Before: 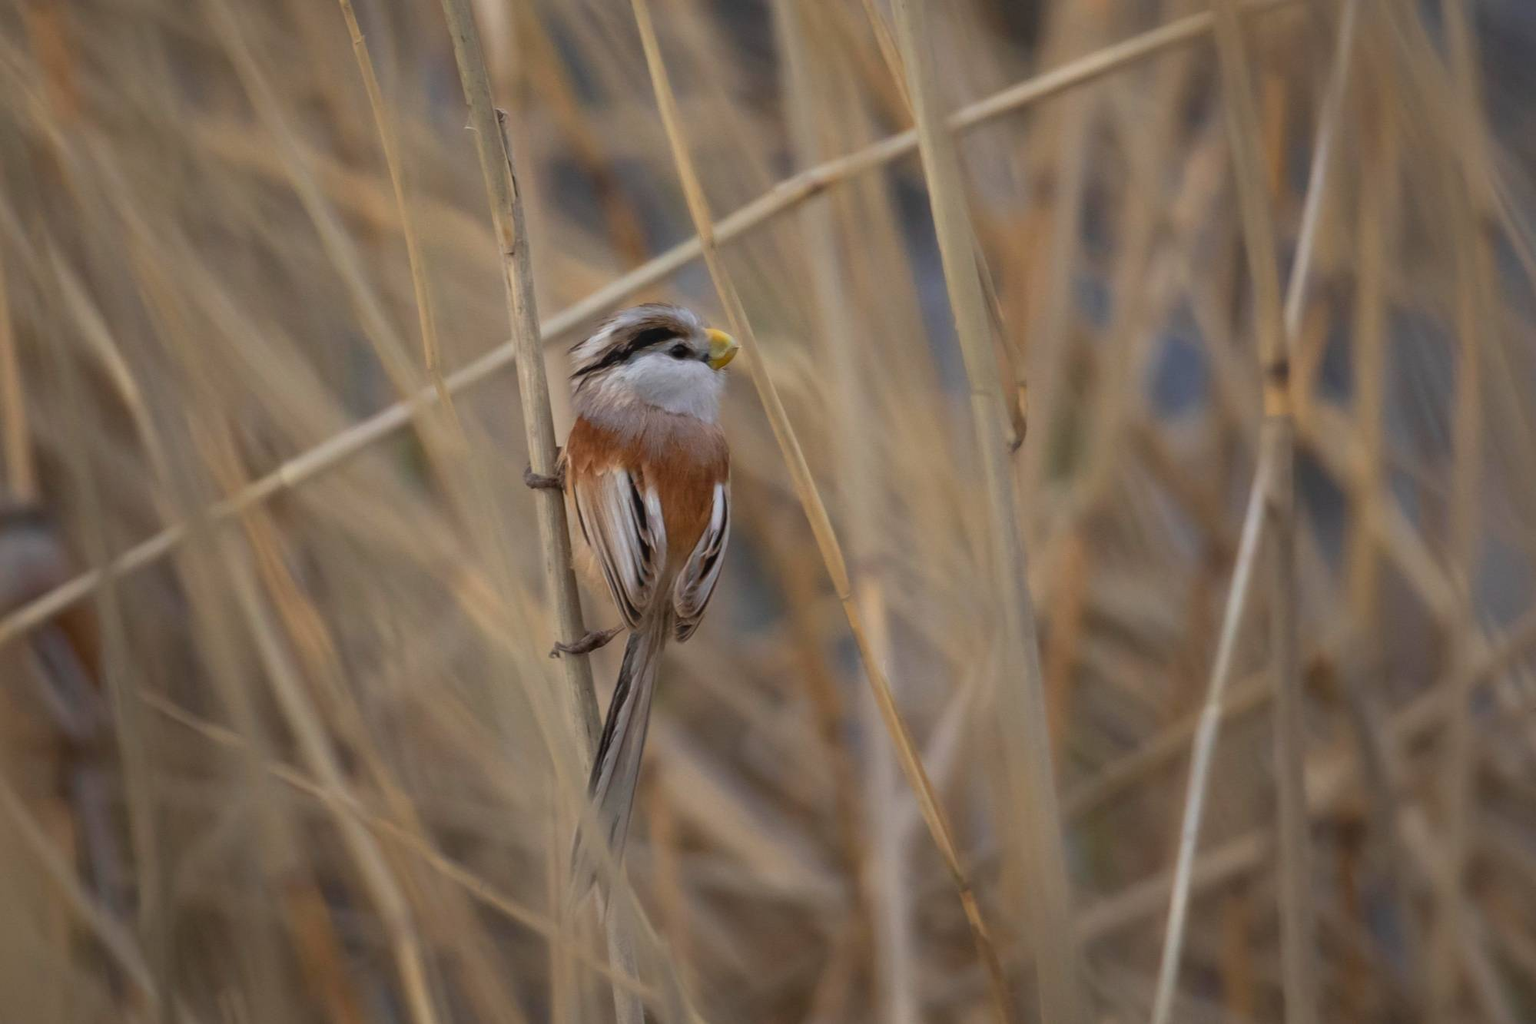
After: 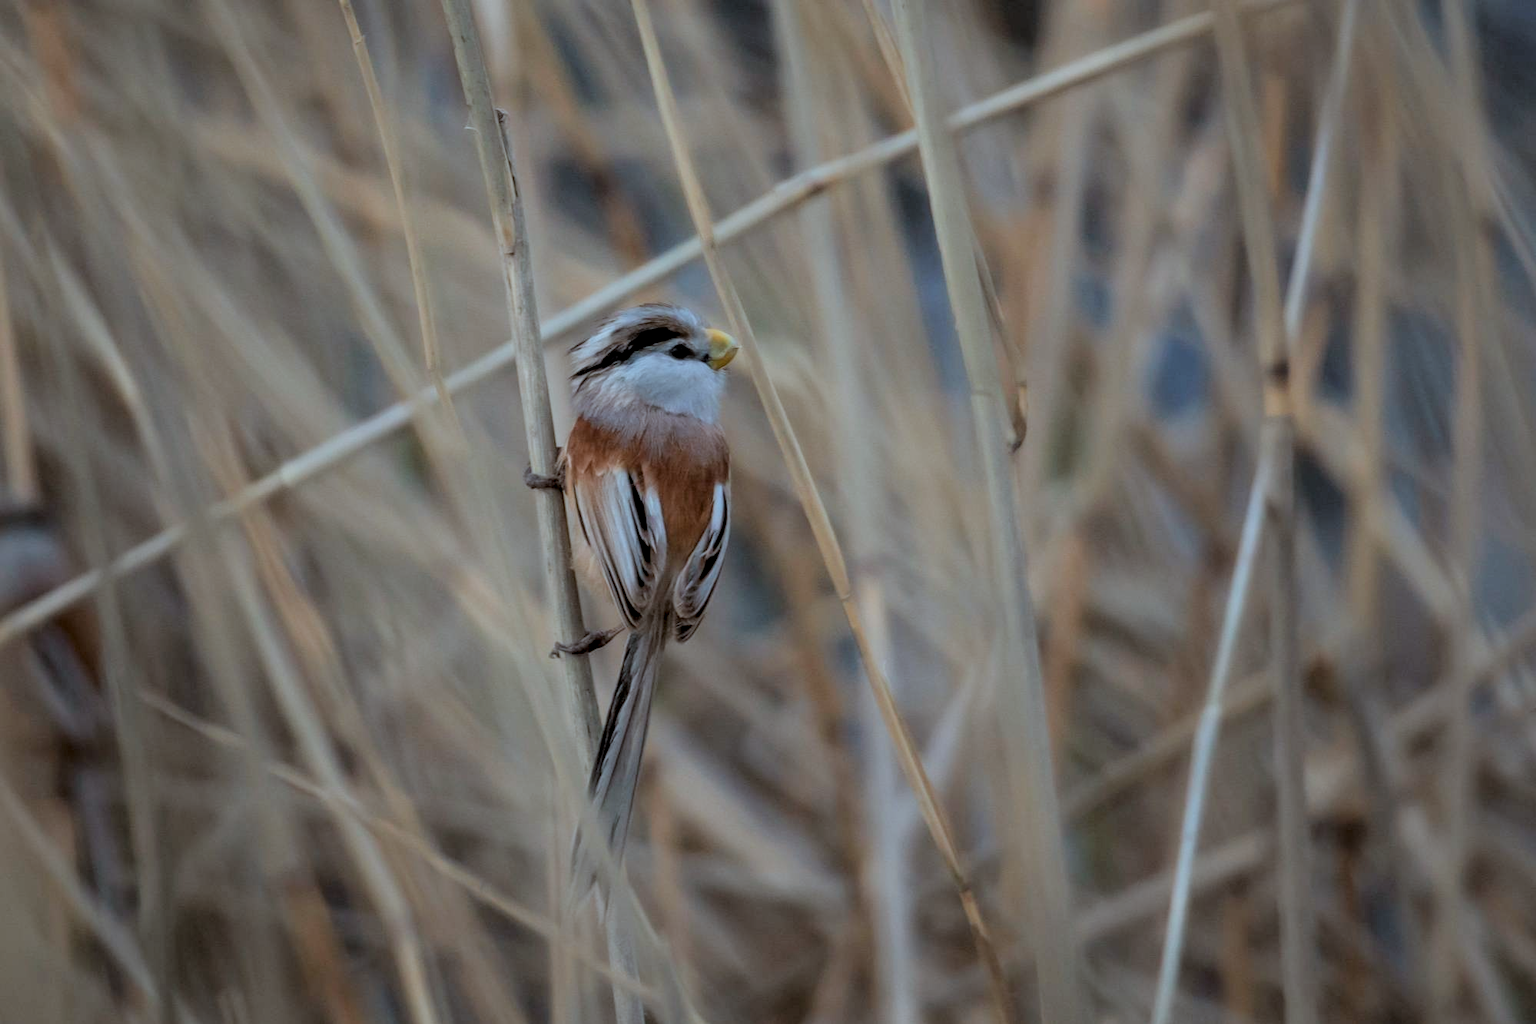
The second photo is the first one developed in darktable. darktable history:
local contrast: on, module defaults
filmic rgb: black relative exposure -4.88 EV, hardness 2.82
color correction: highlights a* -9.73, highlights b* -21.22
